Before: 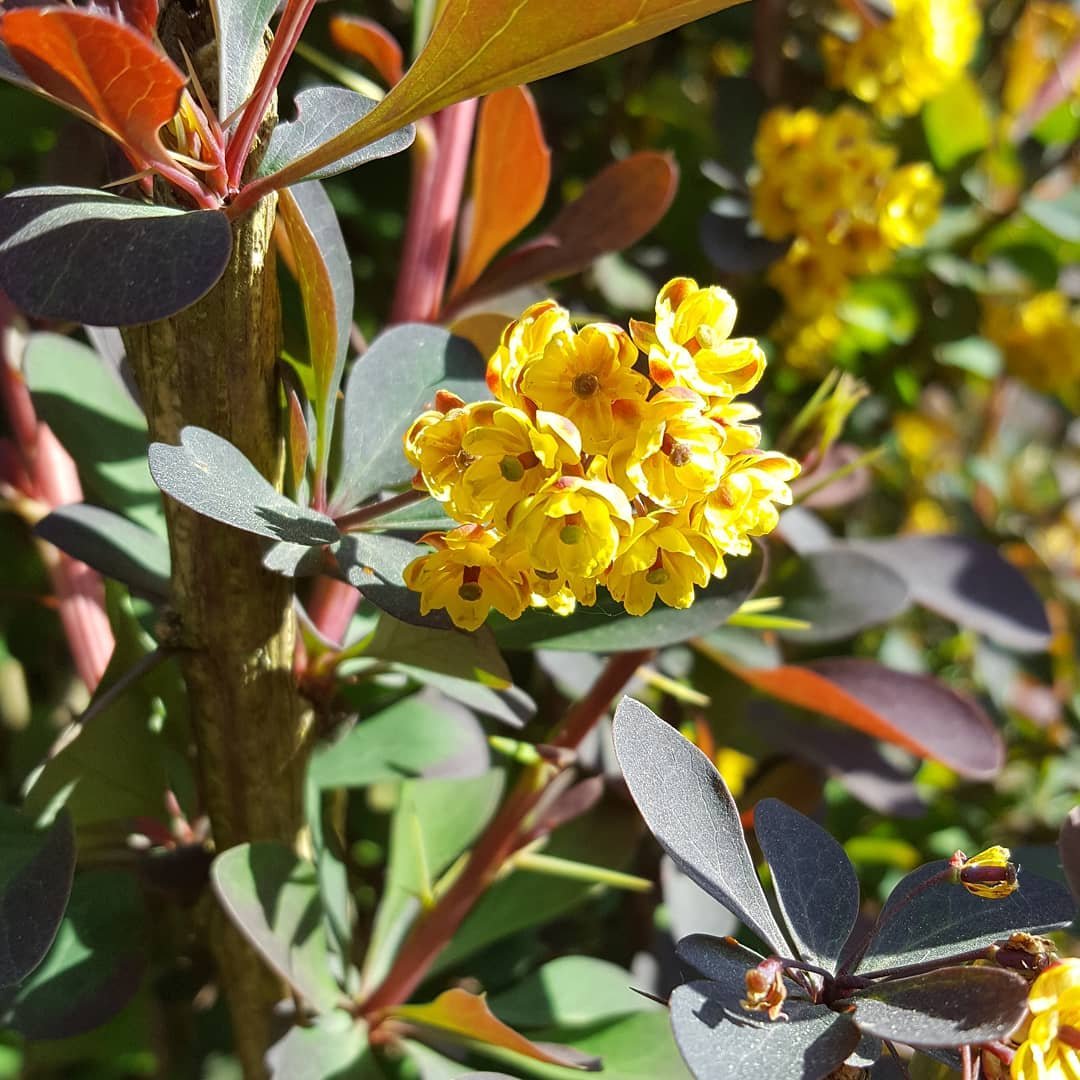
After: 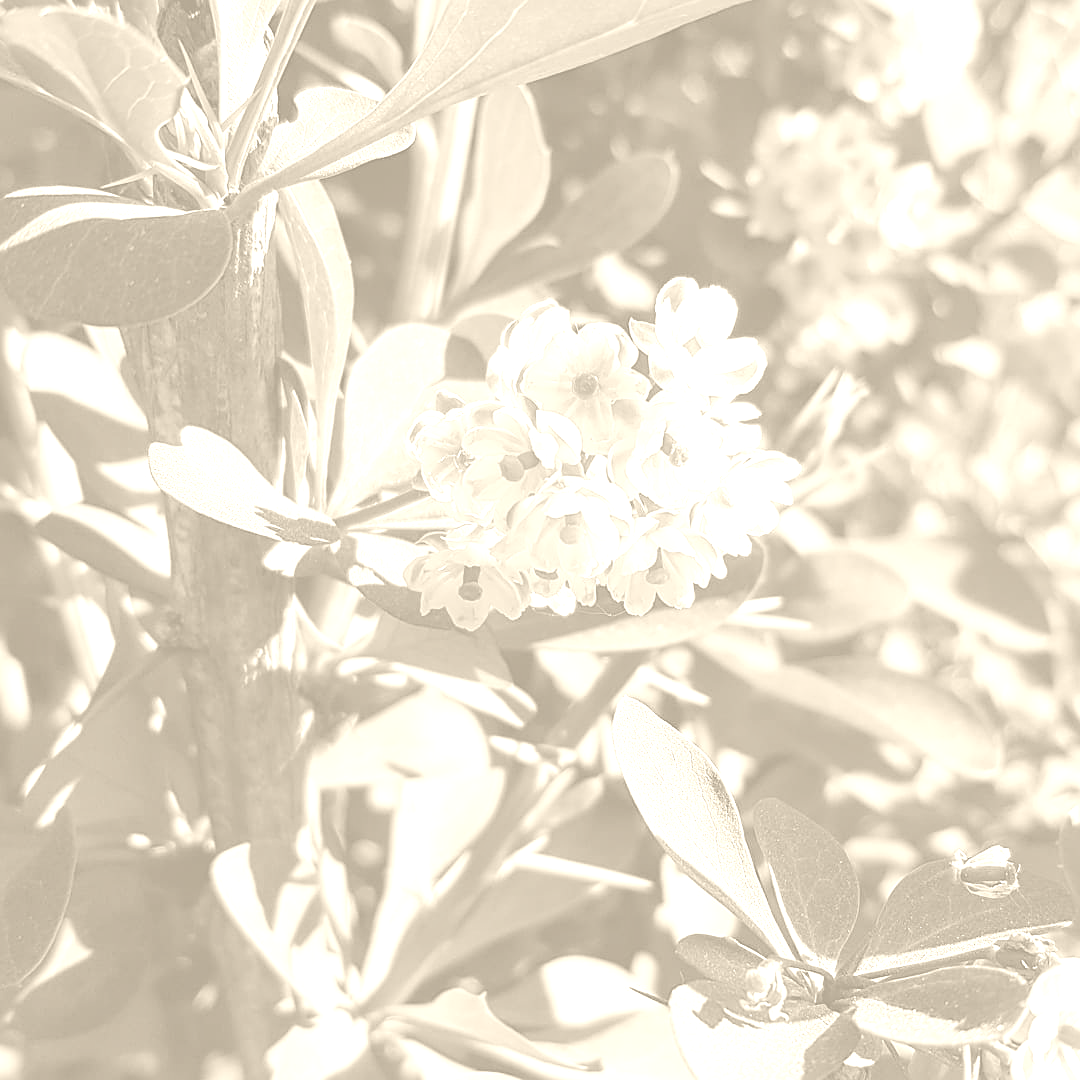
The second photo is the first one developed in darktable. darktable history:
colorize: hue 36°, saturation 71%, lightness 80.79%
sharpen: on, module defaults
